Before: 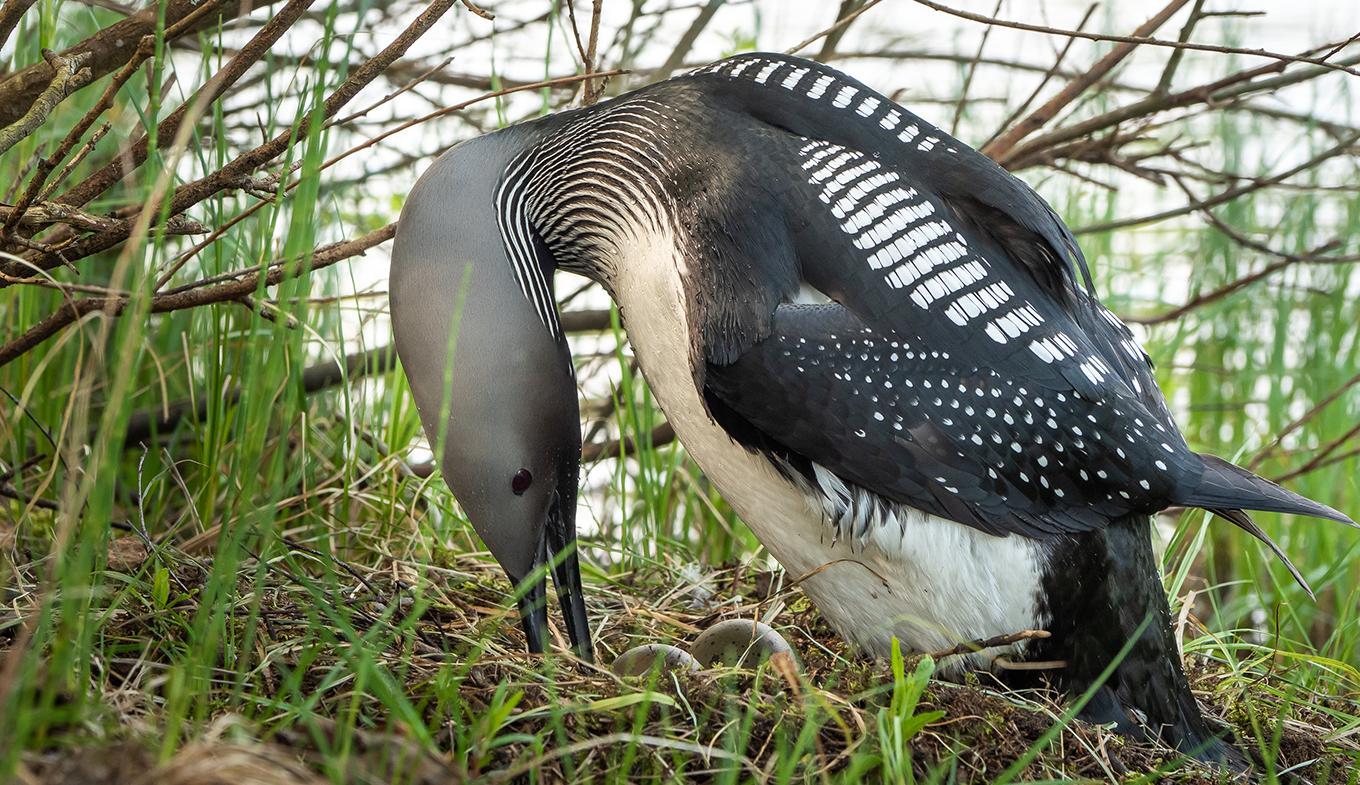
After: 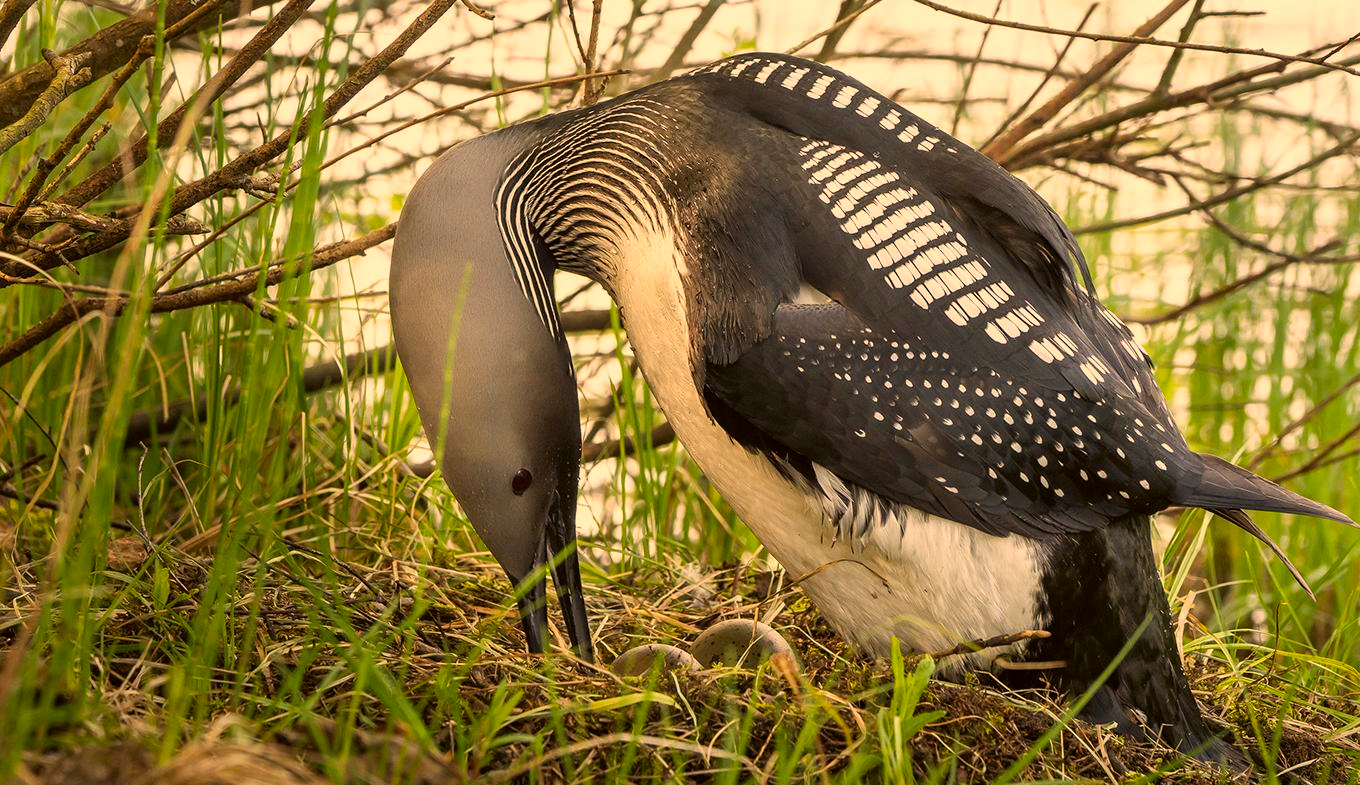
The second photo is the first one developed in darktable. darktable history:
color correction: highlights a* 18.07, highlights b* 34.81, shadows a* 1.93, shadows b* 6.23, saturation 1.03
